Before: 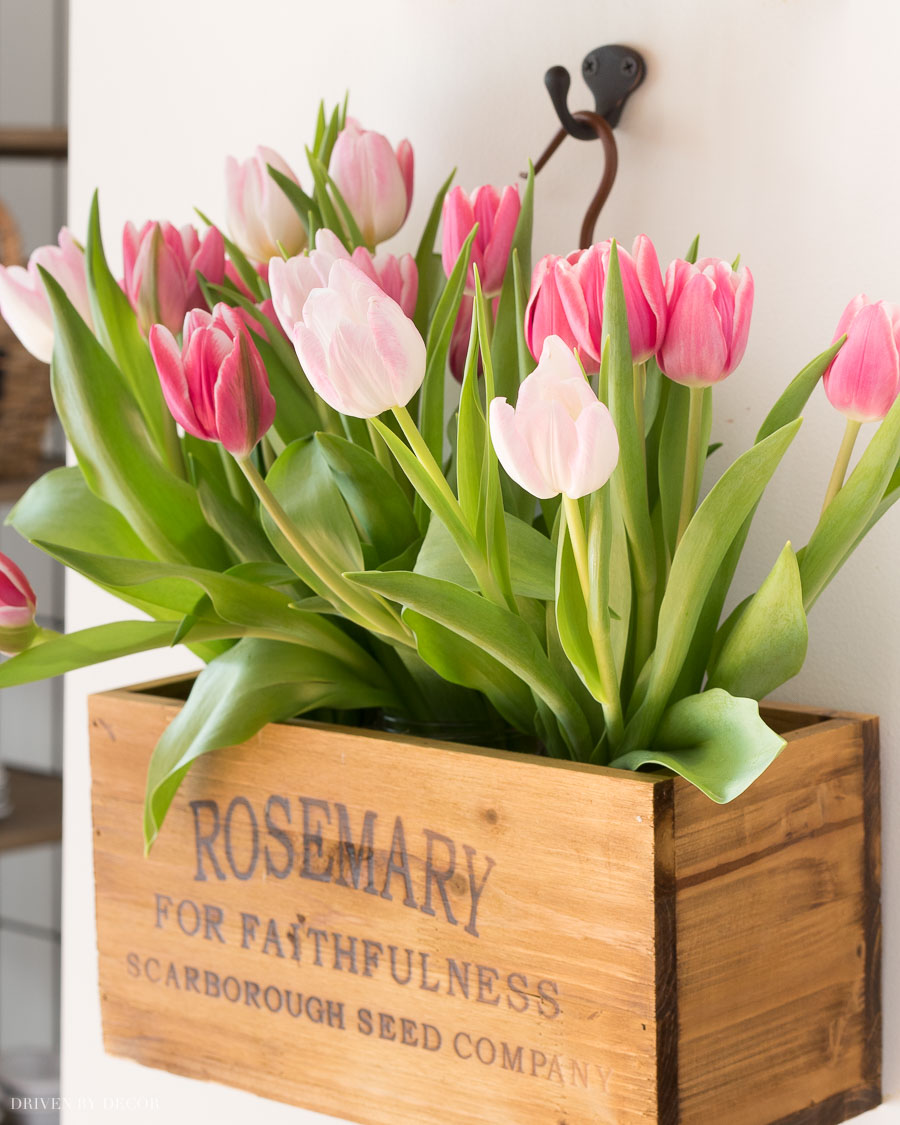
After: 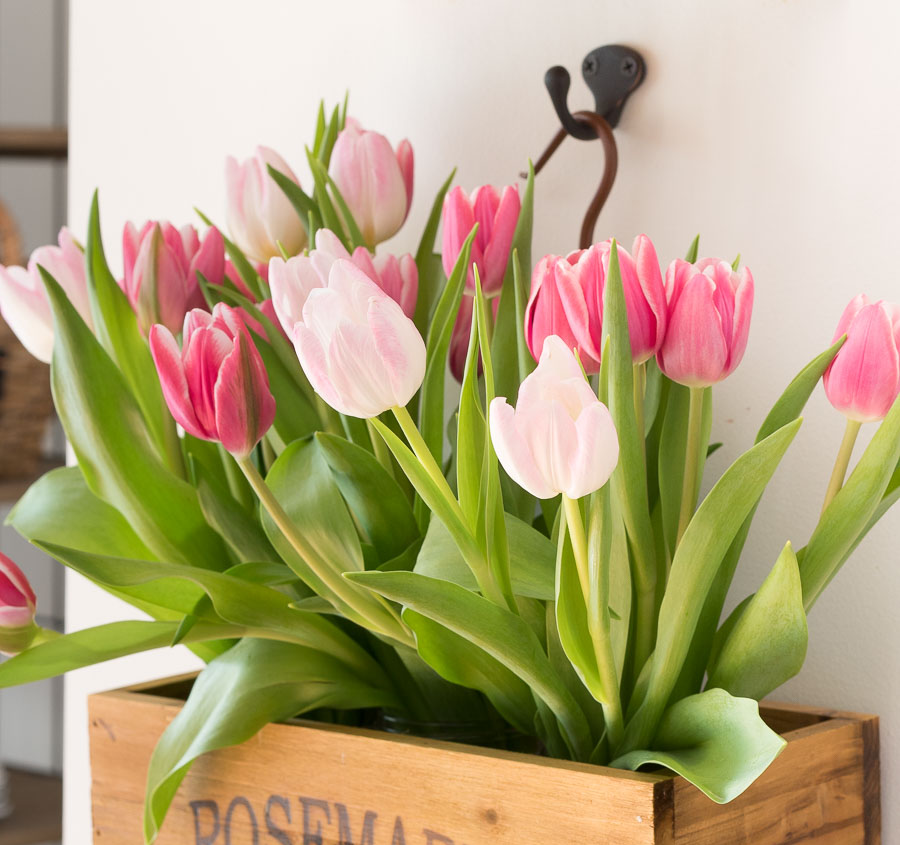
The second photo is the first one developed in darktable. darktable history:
crop: bottom 24.858%
